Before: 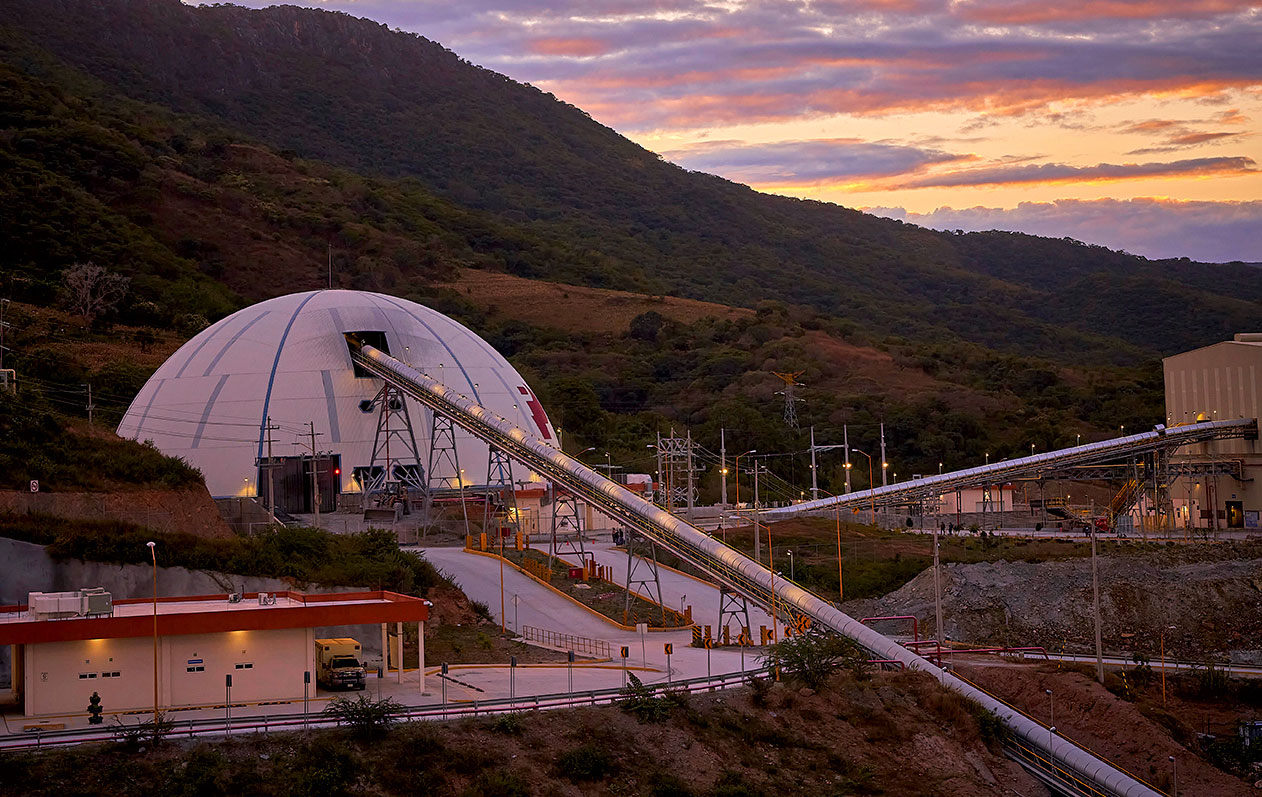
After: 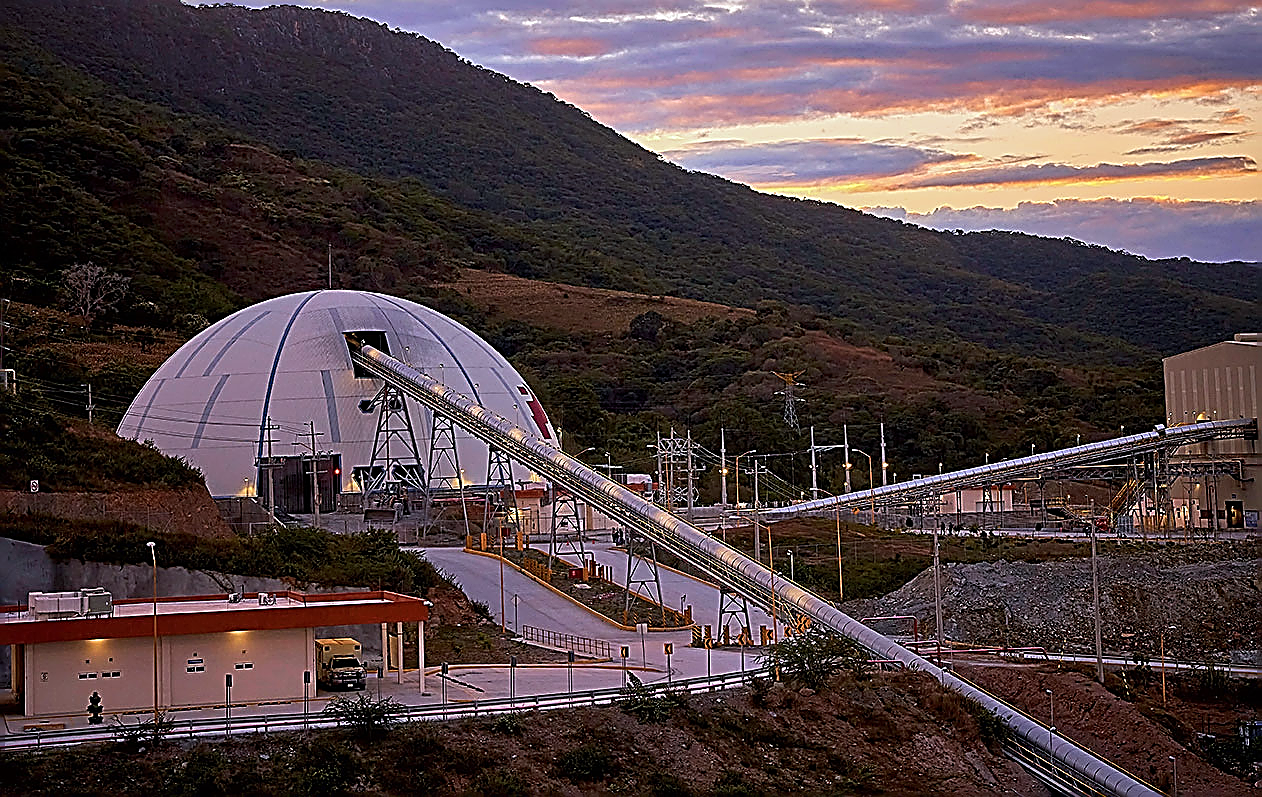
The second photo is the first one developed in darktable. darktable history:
color calibration: illuminant Planckian (black body), x 0.368, y 0.361, temperature 4275.92 K
sharpen: amount 2
